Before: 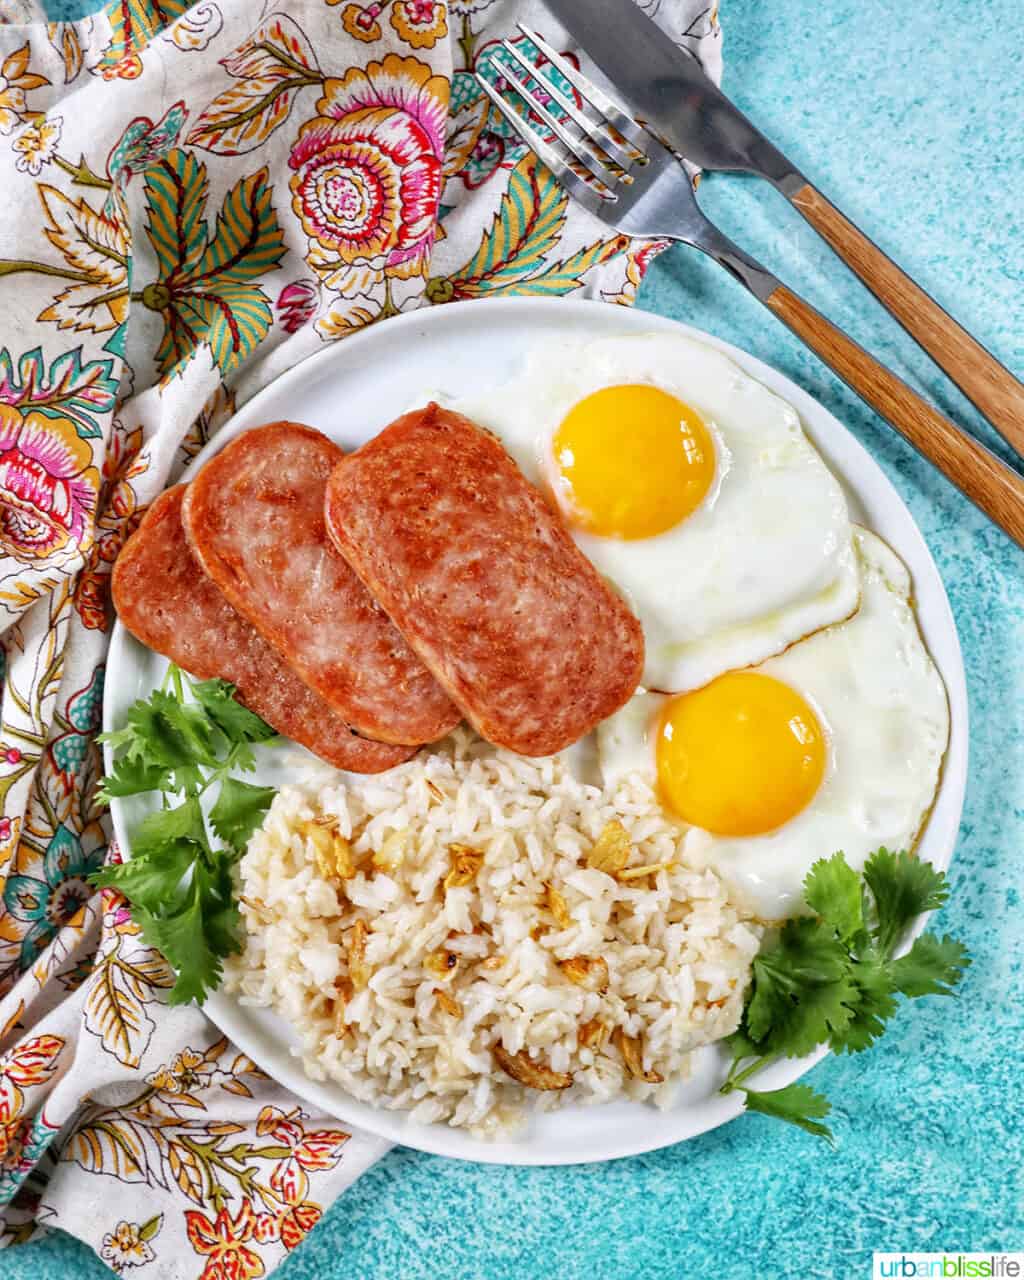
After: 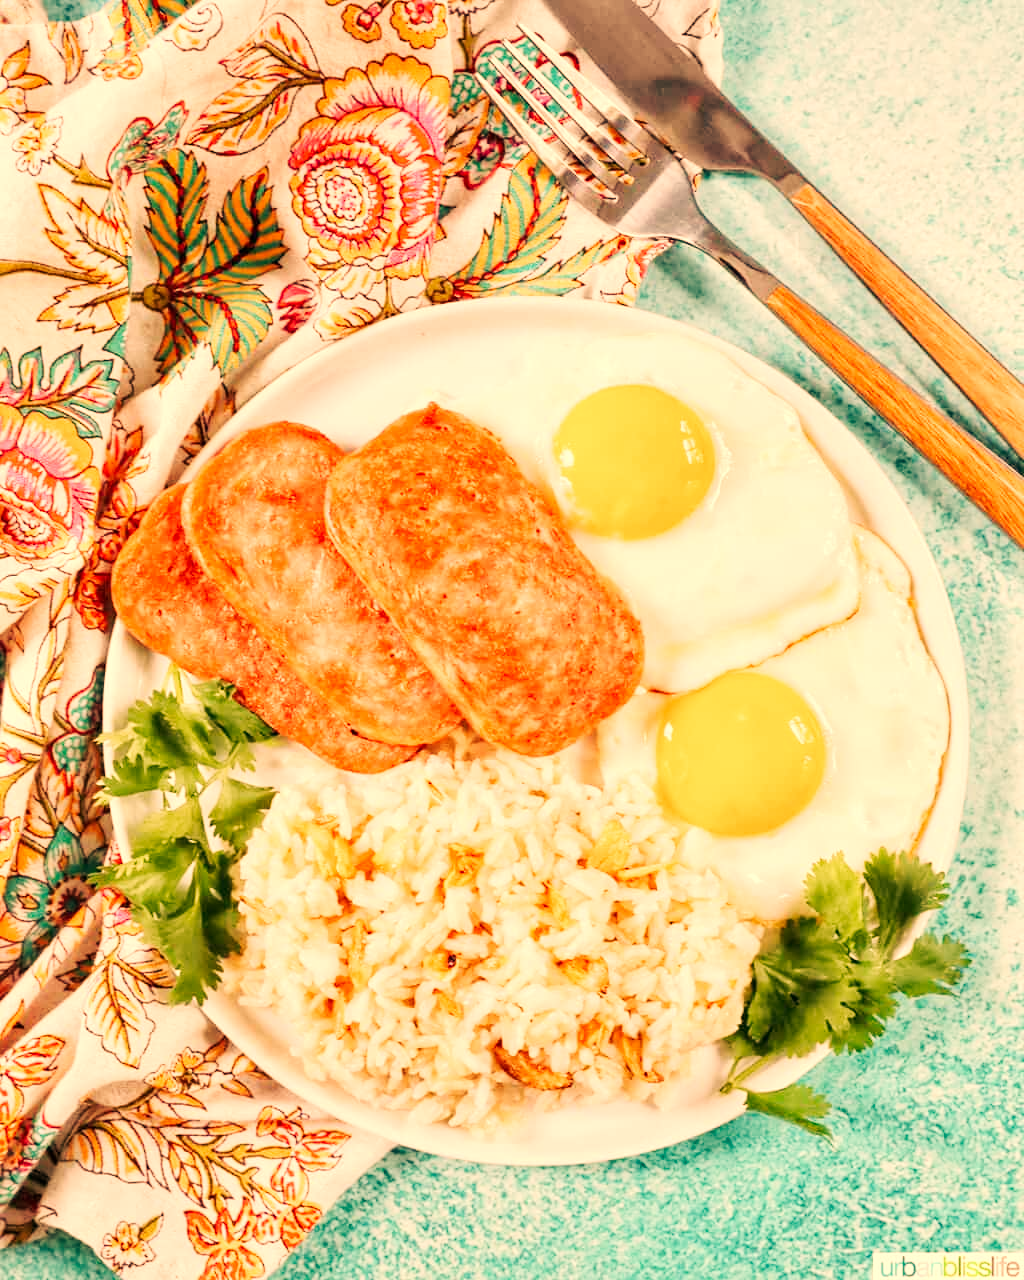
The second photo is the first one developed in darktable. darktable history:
tone curve: curves: ch0 [(0, 0) (0.003, 0.003) (0.011, 0.014) (0.025, 0.033) (0.044, 0.06) (0.069, 0.096) (0.1, 0.132) (0.136, 0.174) (0.177, 0.226) (0.224, 0.282) (0.277, 0.352) (0.335, 0.435) (0.399, 0.524) (0.468, 0.615) (0.543, 0.695) (0.623, 0.771) (0.709, 0.835) (0.801, 0.894) (0.898, 0.944) (1, 1)], preserve colors none
white balance: red 1.467, blue 0.684
